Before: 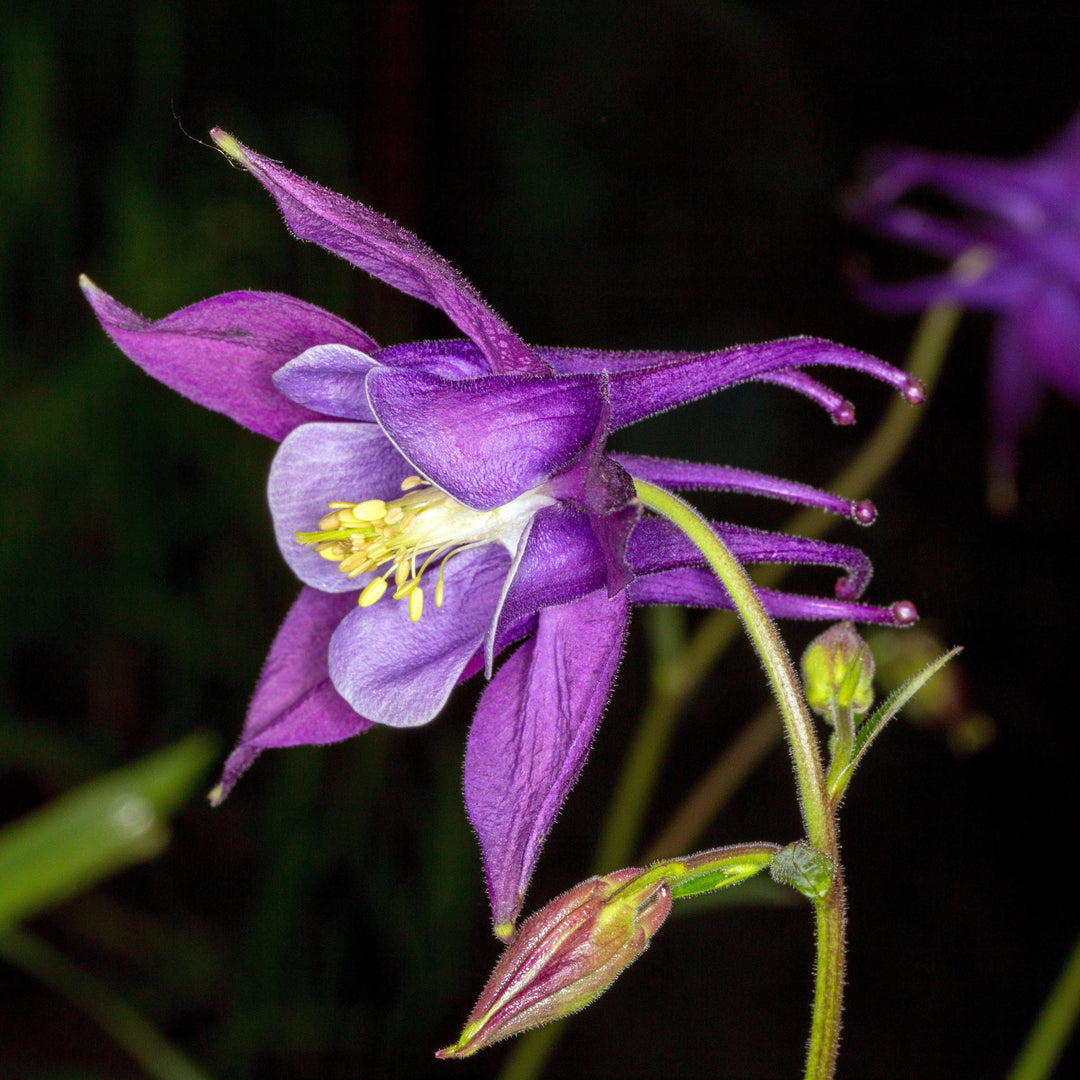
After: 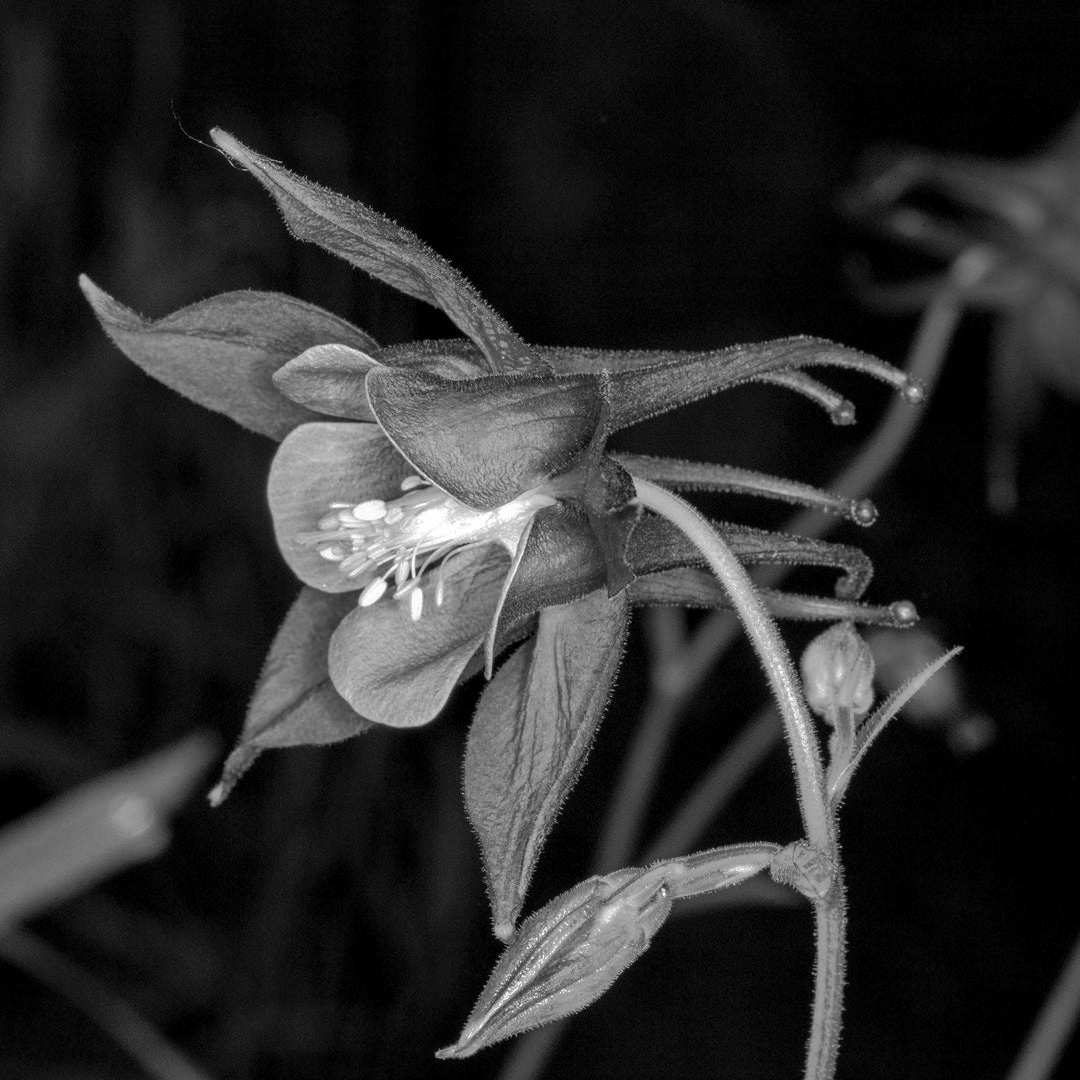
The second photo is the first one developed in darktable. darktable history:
shadows and highlights: shadows 25, highlights -70
contrast equalizer: octaves 7, y [[0.6 ×6], [0.55 ×6], [0 ×6], [0 ×6], [0 ×6]], mix 0.15
monochrome: a 1.94, b -0.638
color calibration: illuminant as shot in camera, x 0.358, y 0.373, temperature 4628.91 K
